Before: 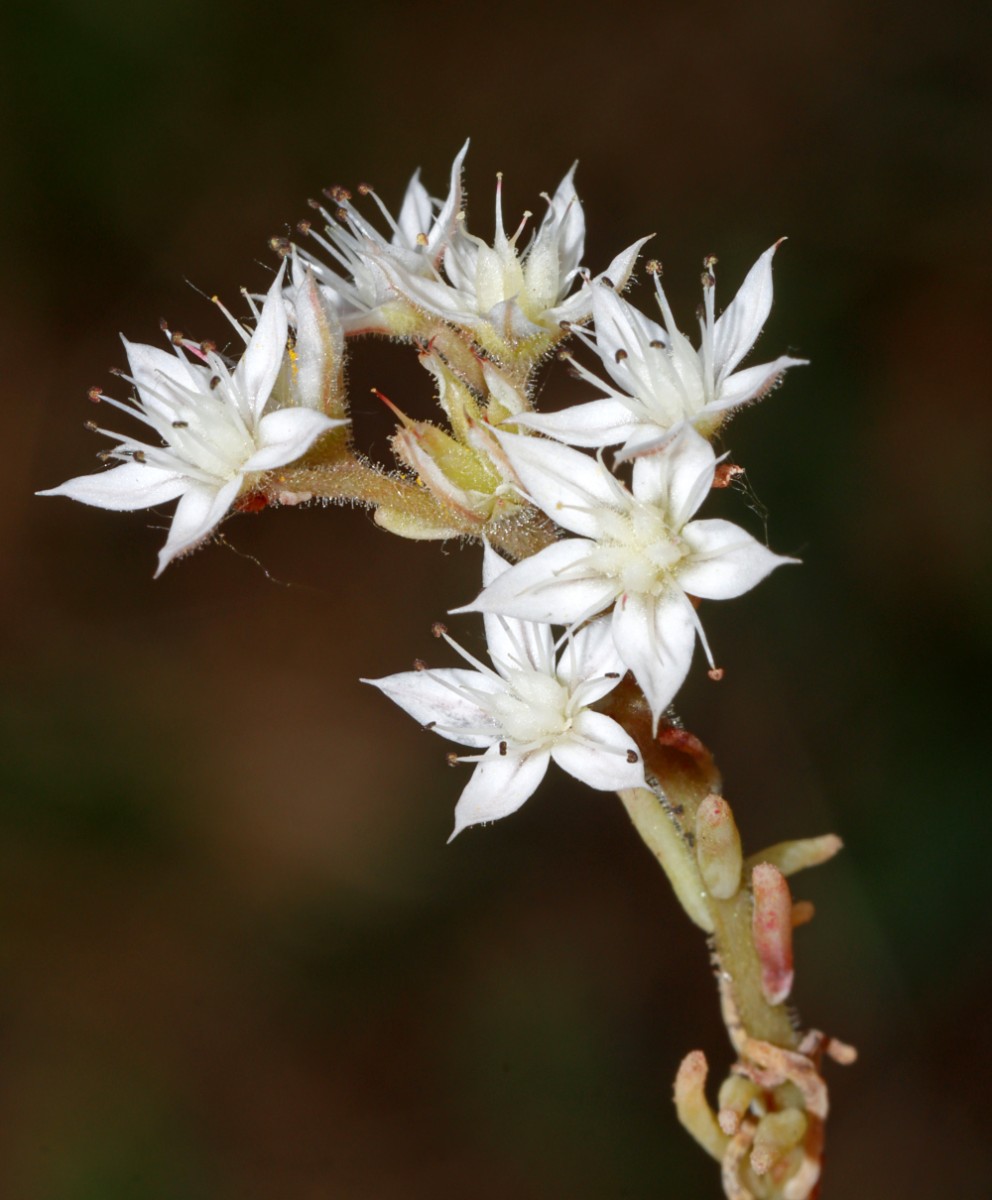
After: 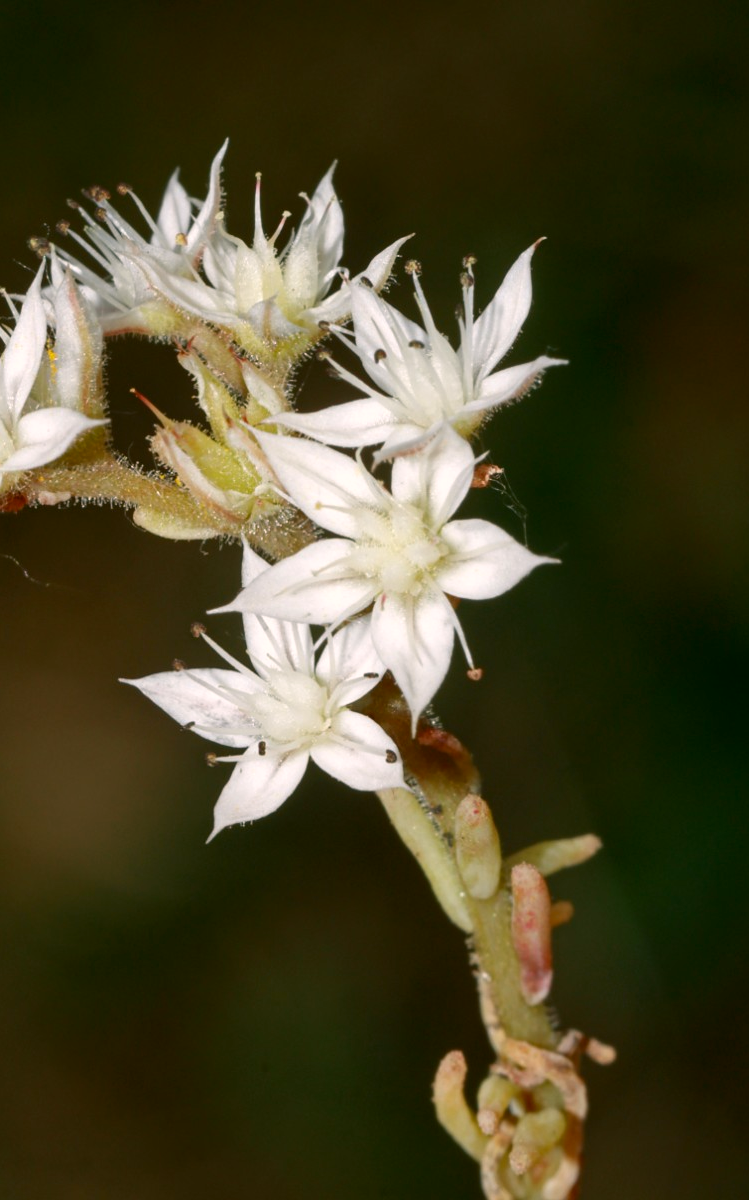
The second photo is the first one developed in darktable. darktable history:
color correction: highlights a* 4.33, highlights b* 4.95, shadows a* -7.87, shadows b* 5.04
crop and rotate: left 24.487%
